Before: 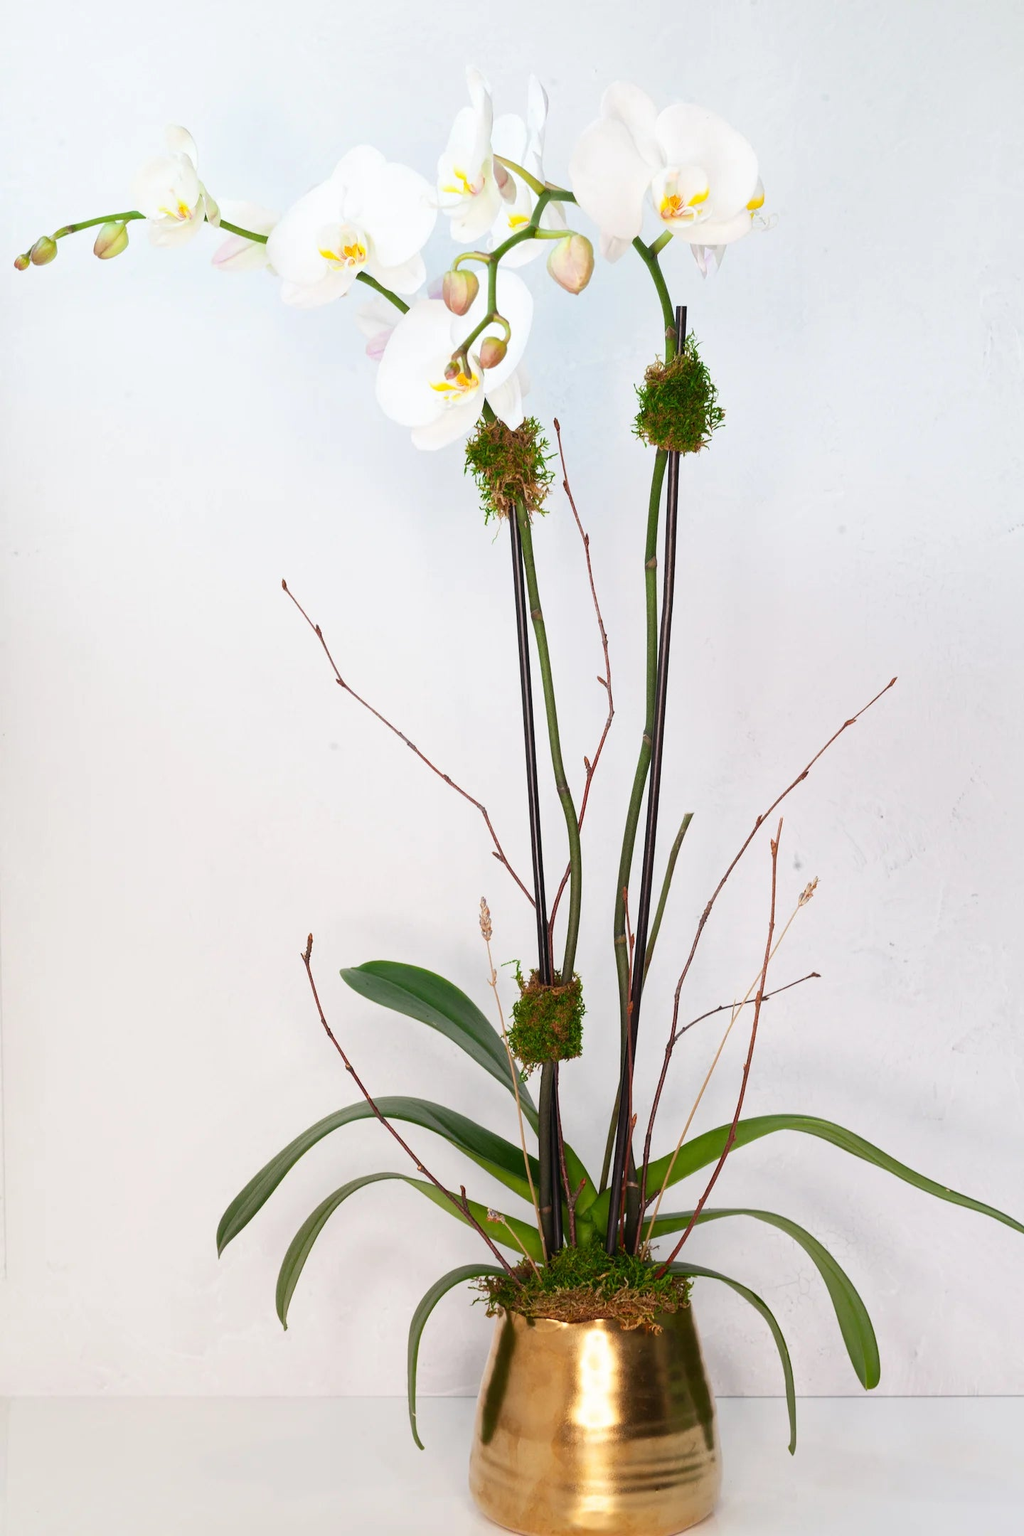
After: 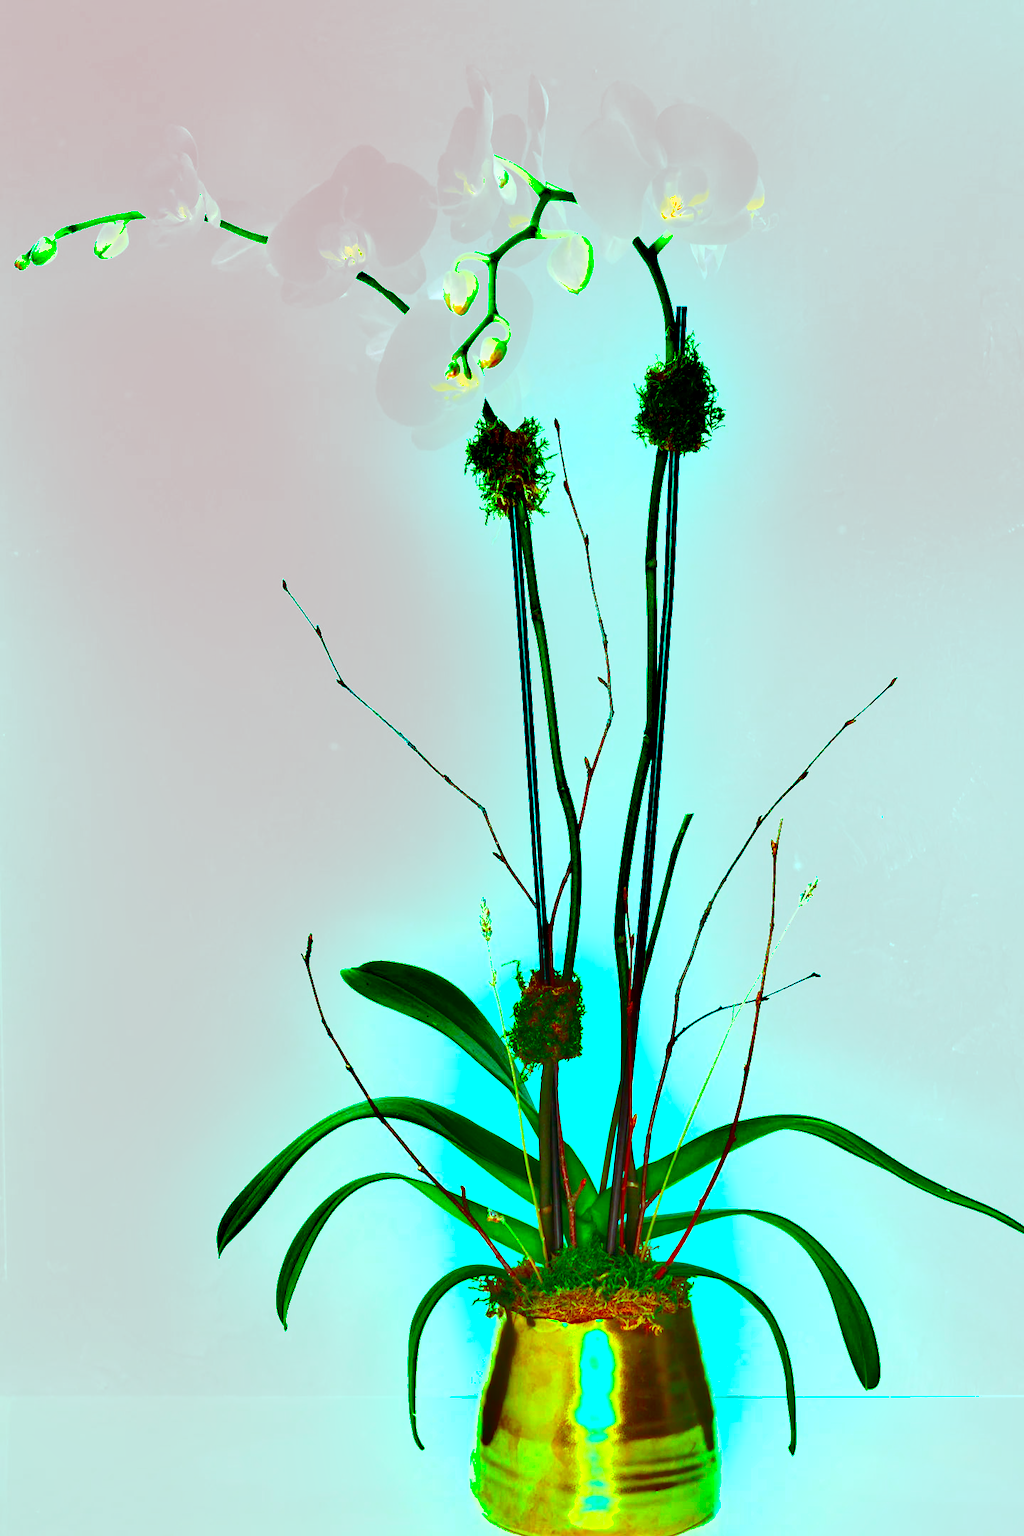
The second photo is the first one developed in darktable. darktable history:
color correction: highlights b* 0.033, saturation 2.11
color balance rgb: shadows lift › luminance -7.742%, shadows lift › chroma 2.207%, shadows lift › hue 164.62°, highlights gain › chroma 7.577%, highlights gain › hue 187.78°, perceptual saturation grading › global saturation 30.988%, global vibrance 14.798%
exposure: black level correction 0, exposure 1.2 EV, compensate exposure bias true, compensate highlight preservation false
shadows and highlights: low approximation 0.01, soften with gaussian
